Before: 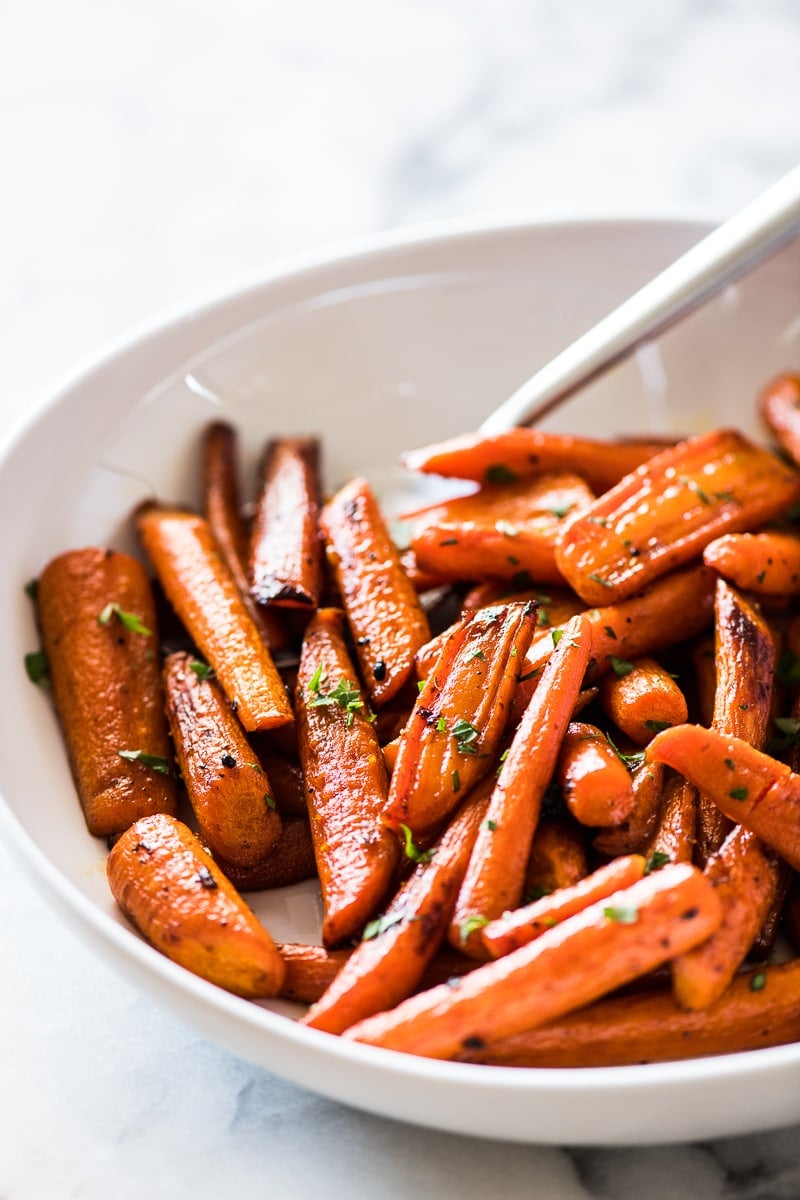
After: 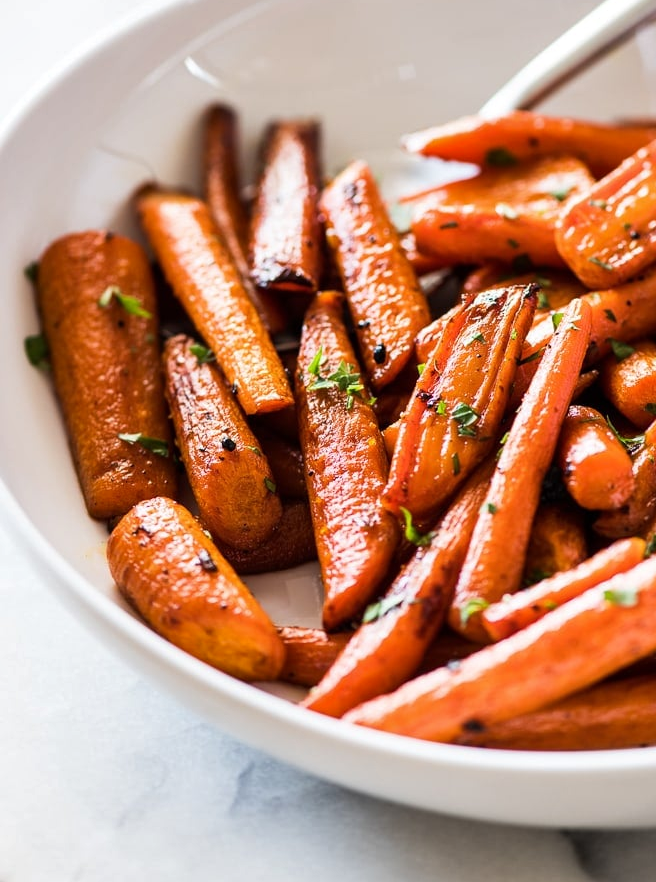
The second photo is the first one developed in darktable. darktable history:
shadows and highlights: shadows 29.56, highlights -30.29, low approximation 0.01, soften with gaussian
crop: top 26.419%, right 17.981%
